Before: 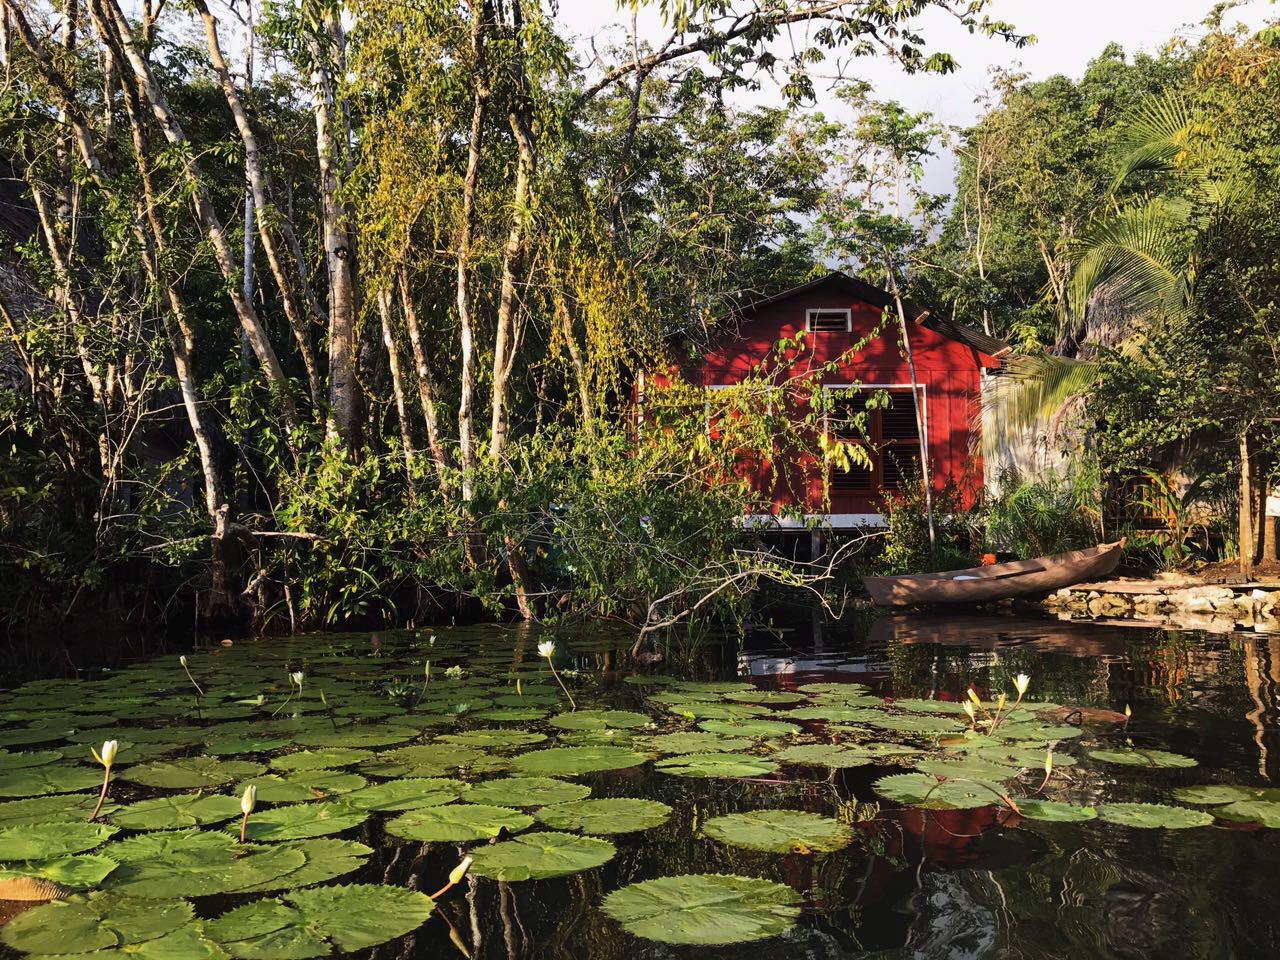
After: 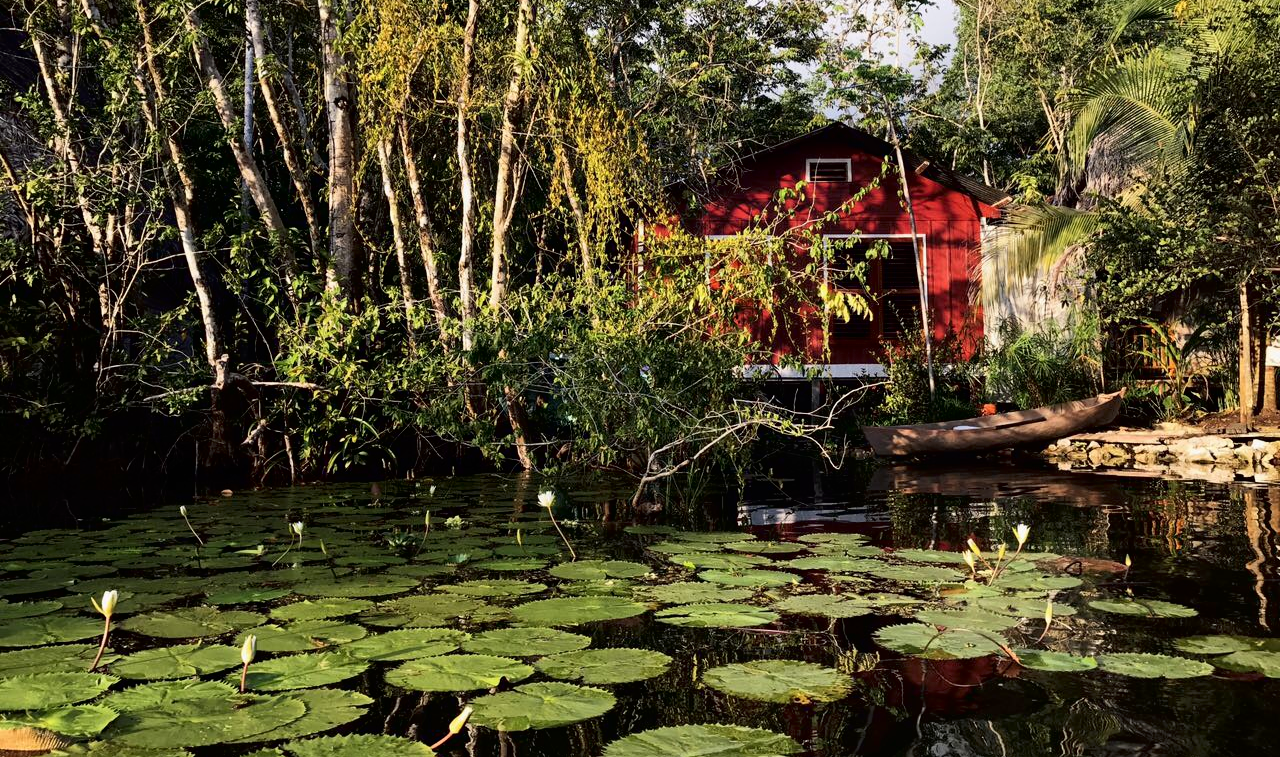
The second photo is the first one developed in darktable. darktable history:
tone curve: curves: ch0 [(0, 0) (0.118, 0.034) (0.182, 0.124) (0.265, 0.214) (0.504, 0.508) (0.783, 0.825) (1, 1)], color space Lab, independent channels, preserve colors none
crop and rotate: top 15.701%, bottom 5.433%
